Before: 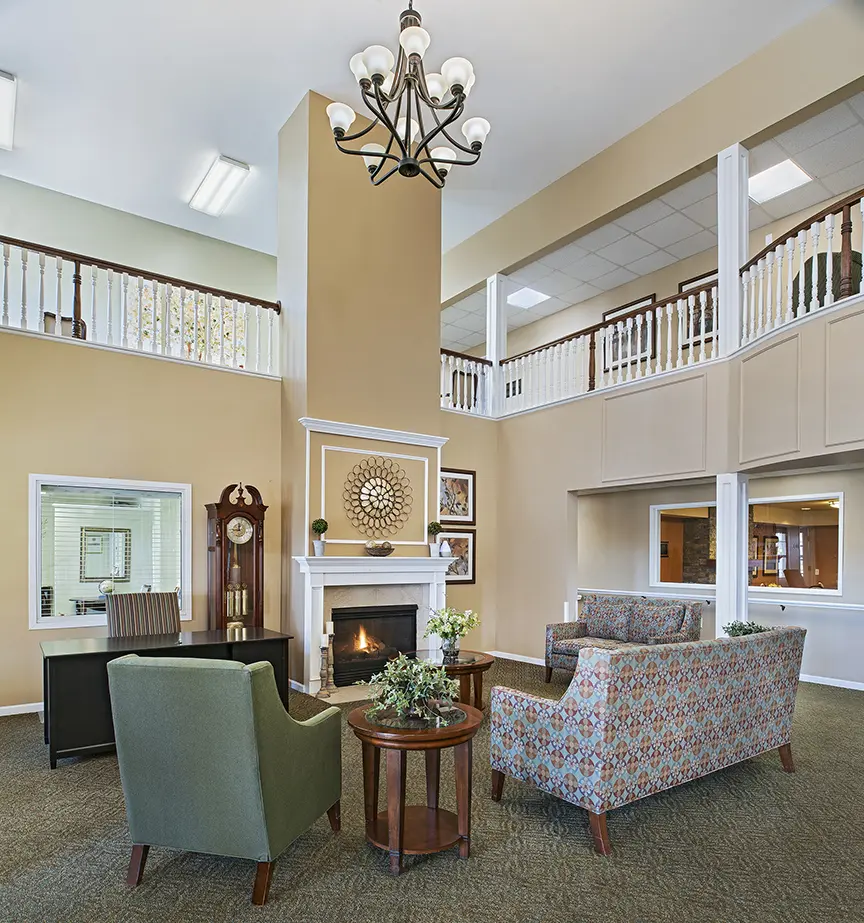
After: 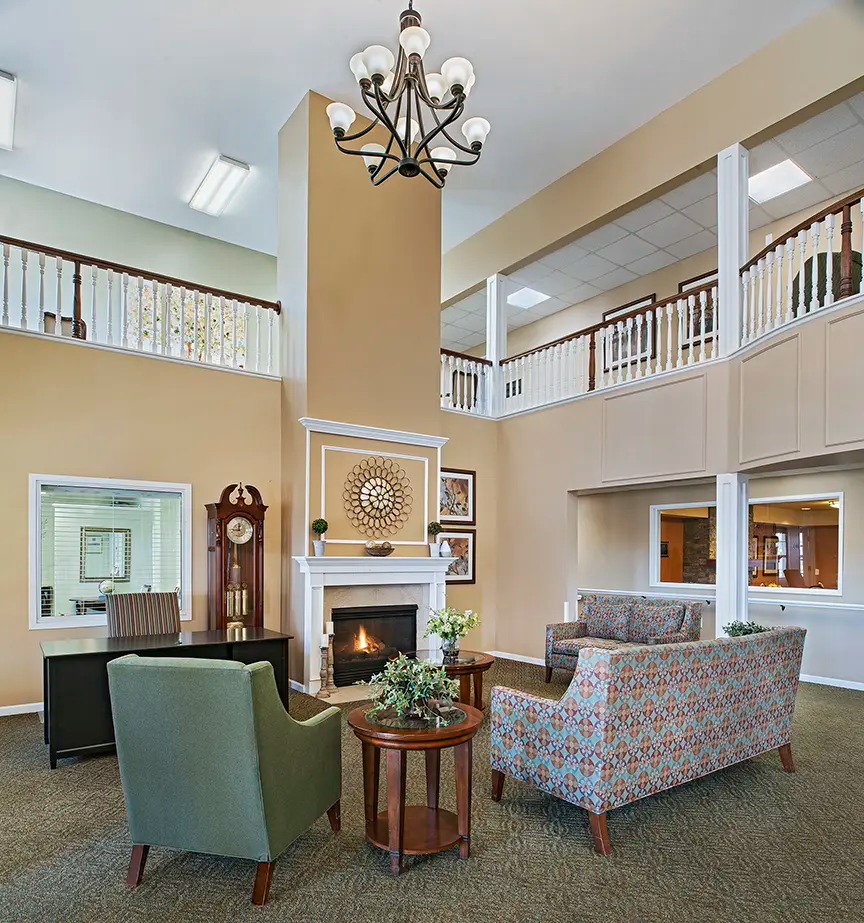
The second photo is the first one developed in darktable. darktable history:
shadows and highlights: shadows 35.52, highlights -34.87, highlights color adjustment 49.31%, soften with gaussian
